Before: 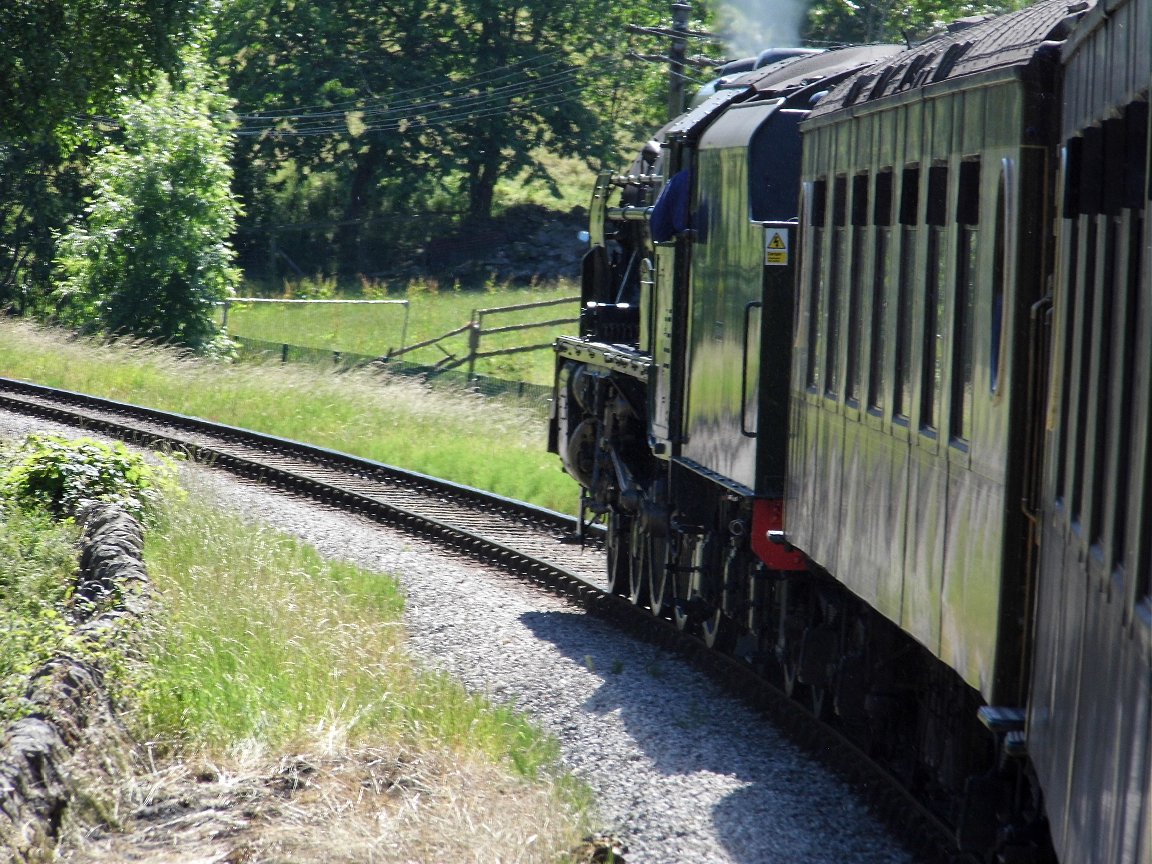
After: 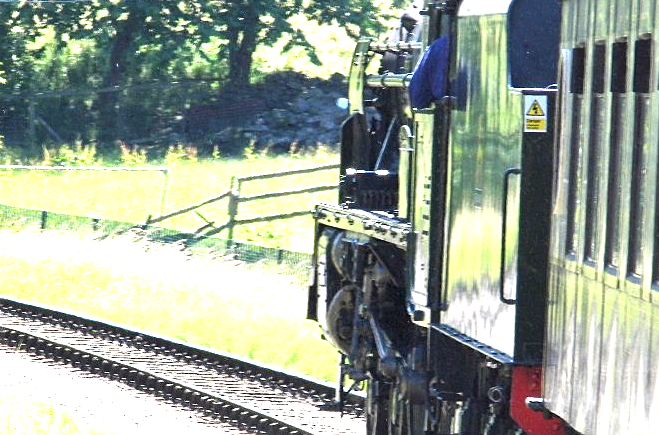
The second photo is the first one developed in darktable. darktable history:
sharpen: amount 0.2
crop: left 20.932%, top 15.471%, right 21.848%, bottom 34.081%
exposure: exposure 2 EV, compensate highlight preservation false
